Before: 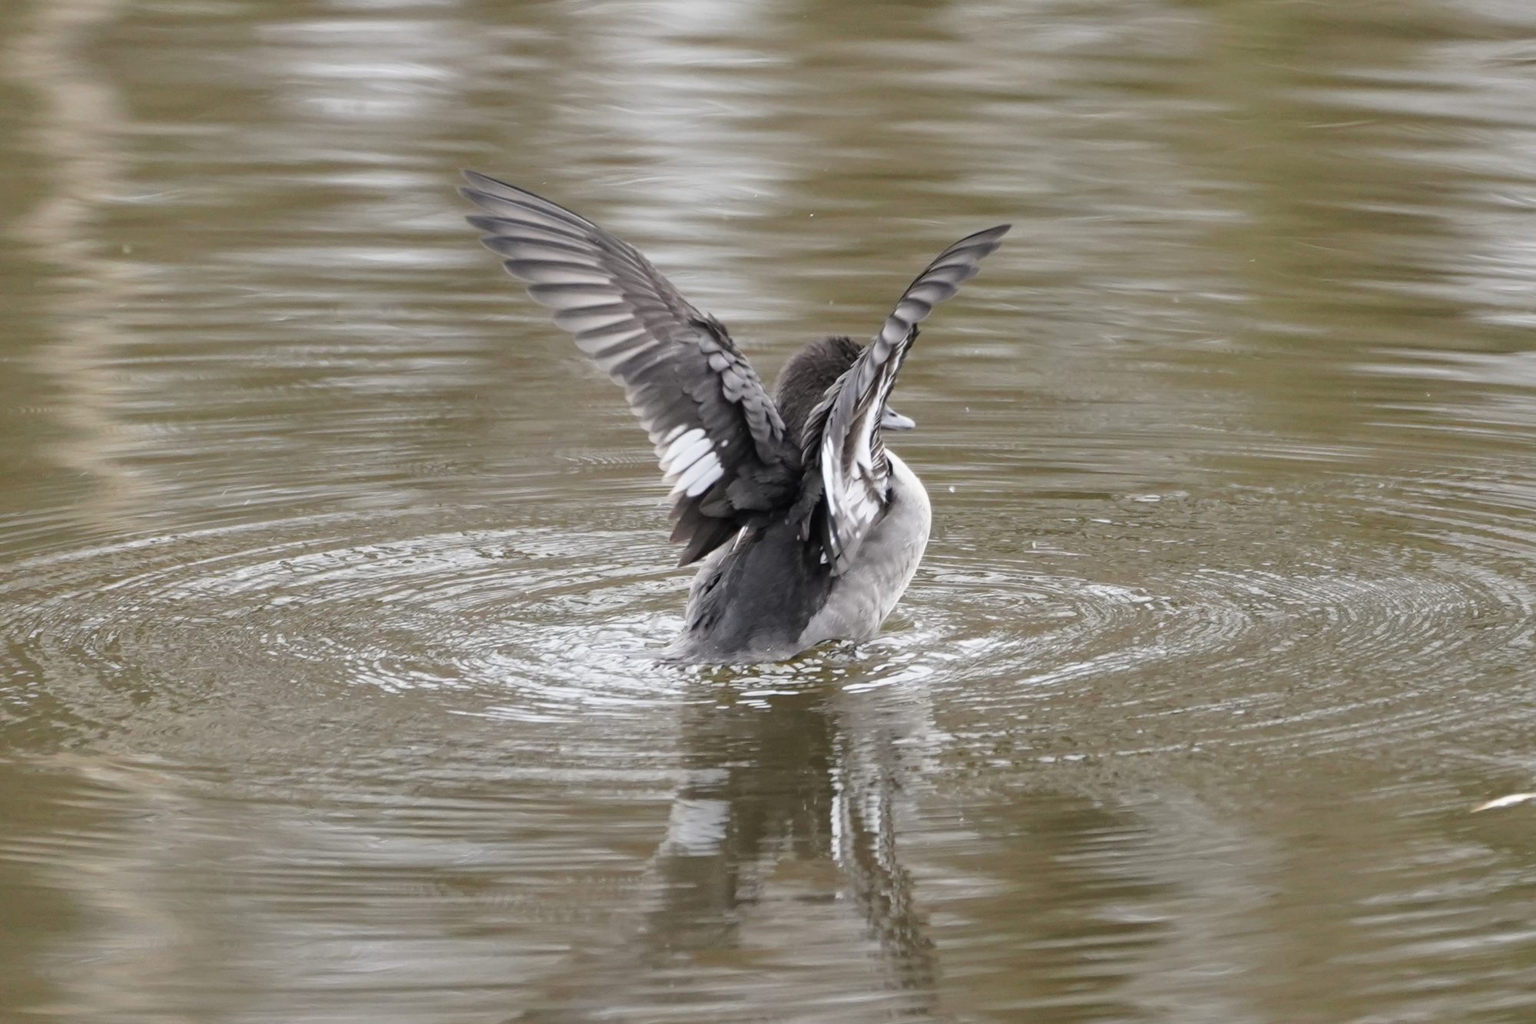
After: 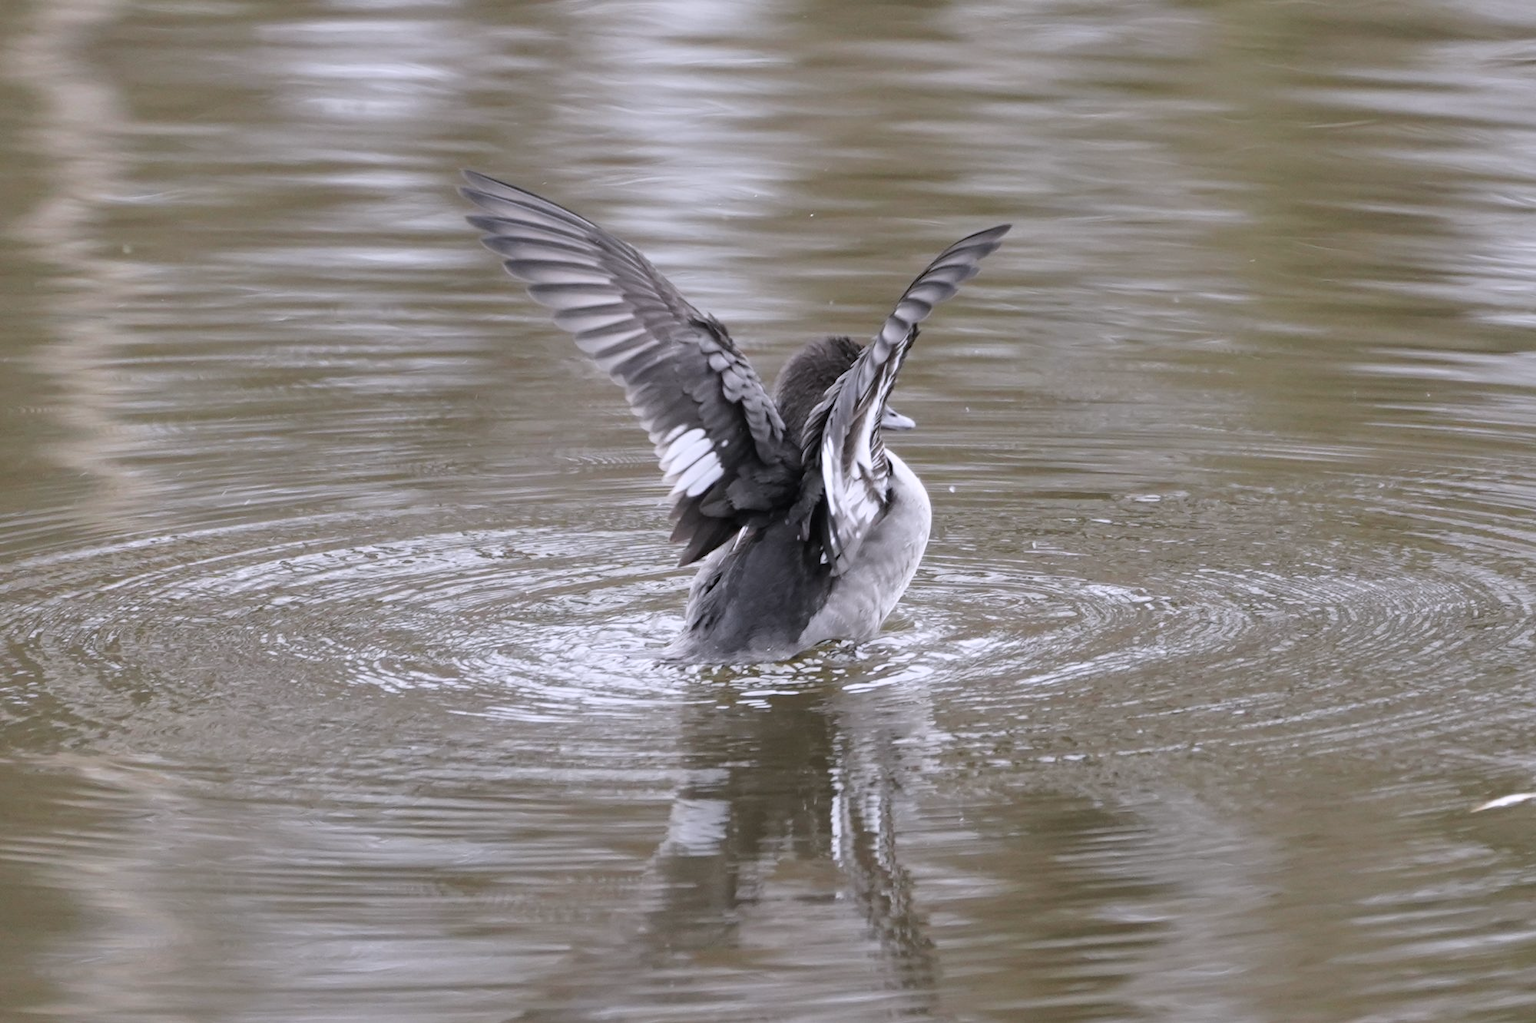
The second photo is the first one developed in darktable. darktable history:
color correction: saturation 0.85
white balance: red 1.004, blue 1.096
